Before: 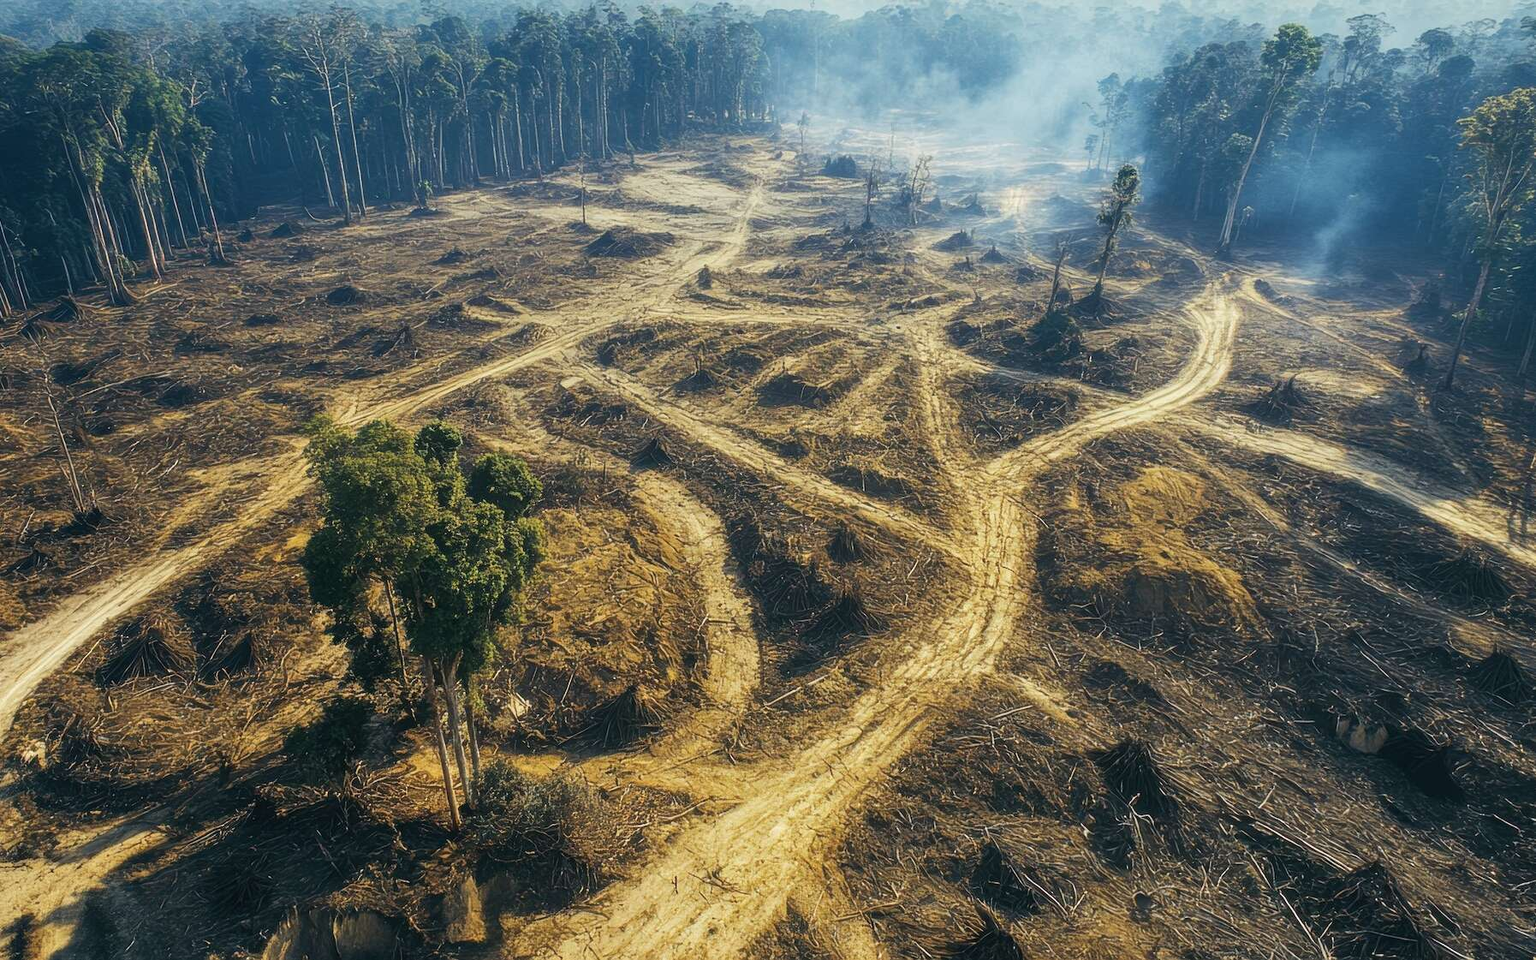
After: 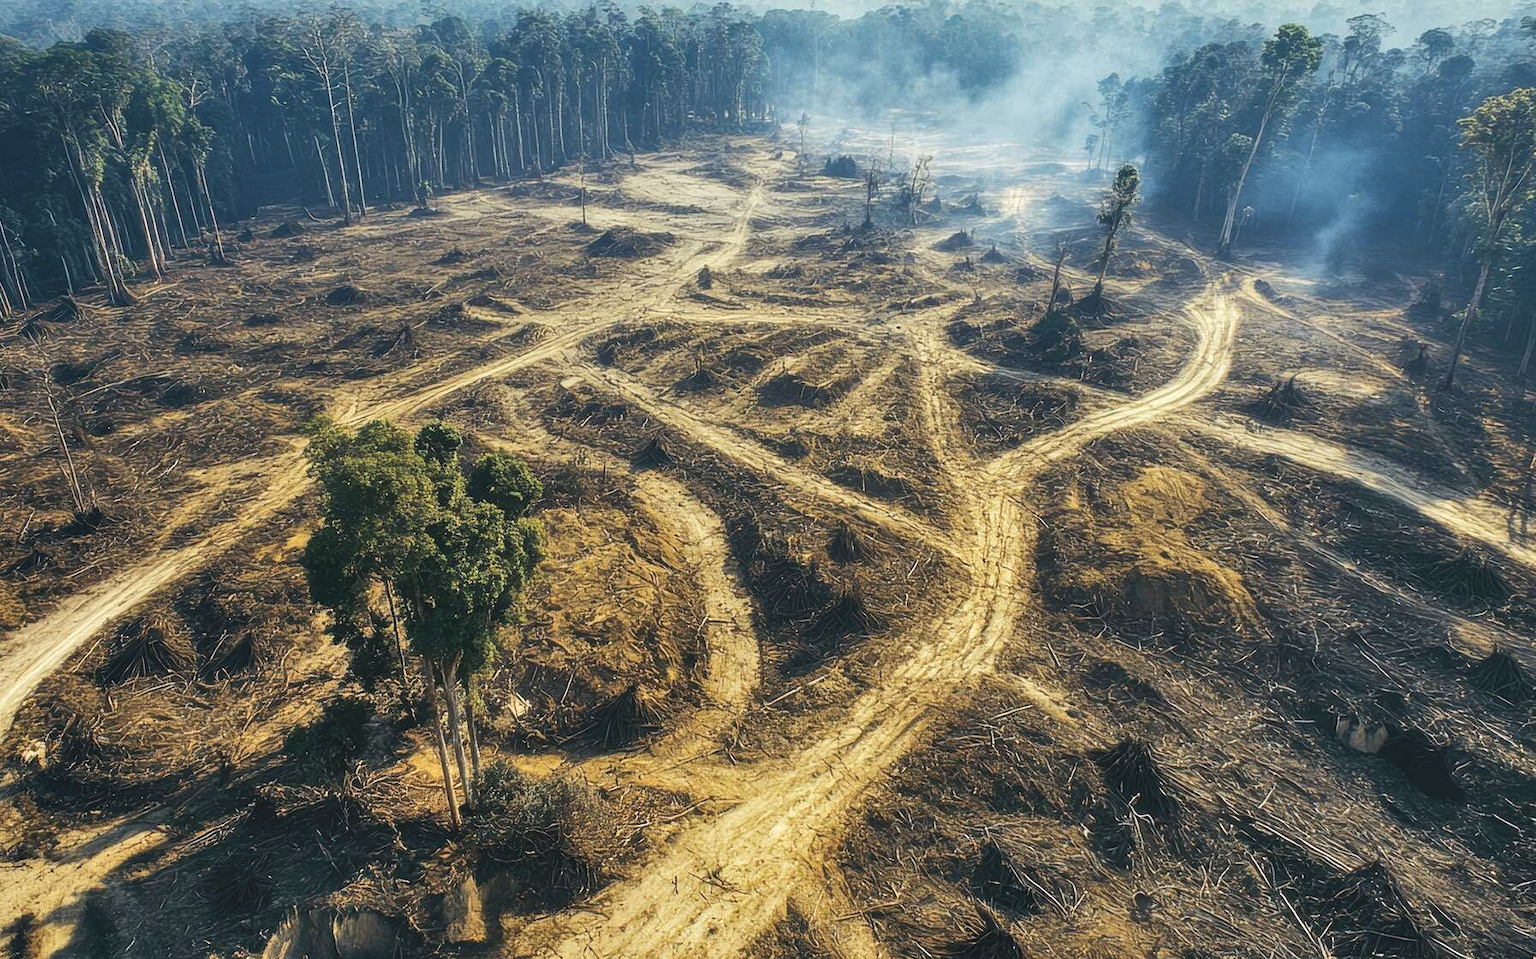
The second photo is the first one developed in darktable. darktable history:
tone equalizer: -8 EV -0.417 EV, -7 EV -0.389 EV, -6 EV -0.333 EV, -5 EV -0.222 EV, -3 EV 0.222 EV, -2 EV 0.333 EV, -1 EV 0.389 EV, +0 EV 0.417 EV, edges refinement/feathering 500, mask exposure compensation -1.57 EV, preserve details no
contrast brightness saturation: contrast -0.1, saturation -0.1
shadows and highlights: shadows 52.42, soften with gaussian
